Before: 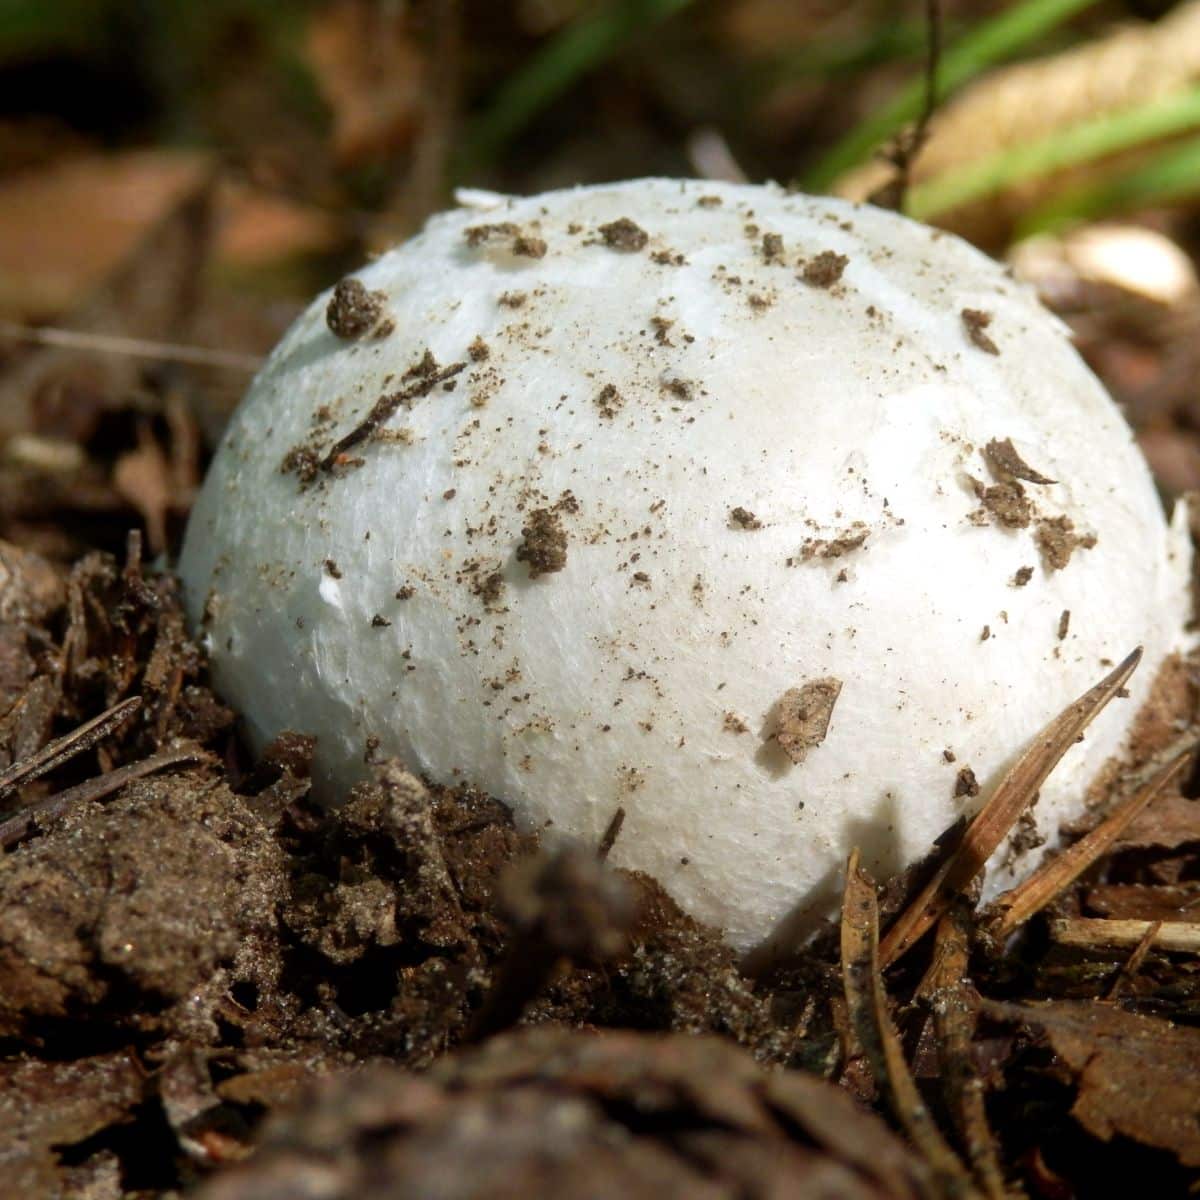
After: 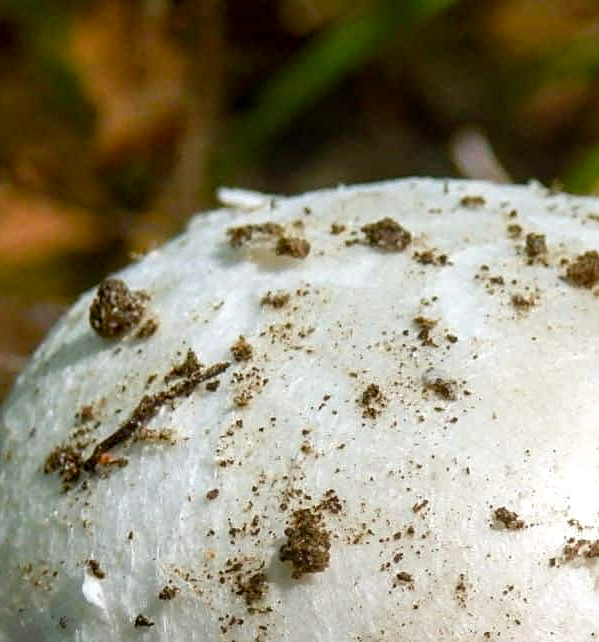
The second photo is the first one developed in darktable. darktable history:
sharpen: amount 0.497
local contrast: detail 130%
crop: left 19.827%, right 30.207%, bottom 46.427%
color balance rgb: perceptual saturation grading › global saturation 20%, perceptual saturation grading › highlights -25.216%, perceptual saturation grading › shadows 23.987%, global vibrance 20%
